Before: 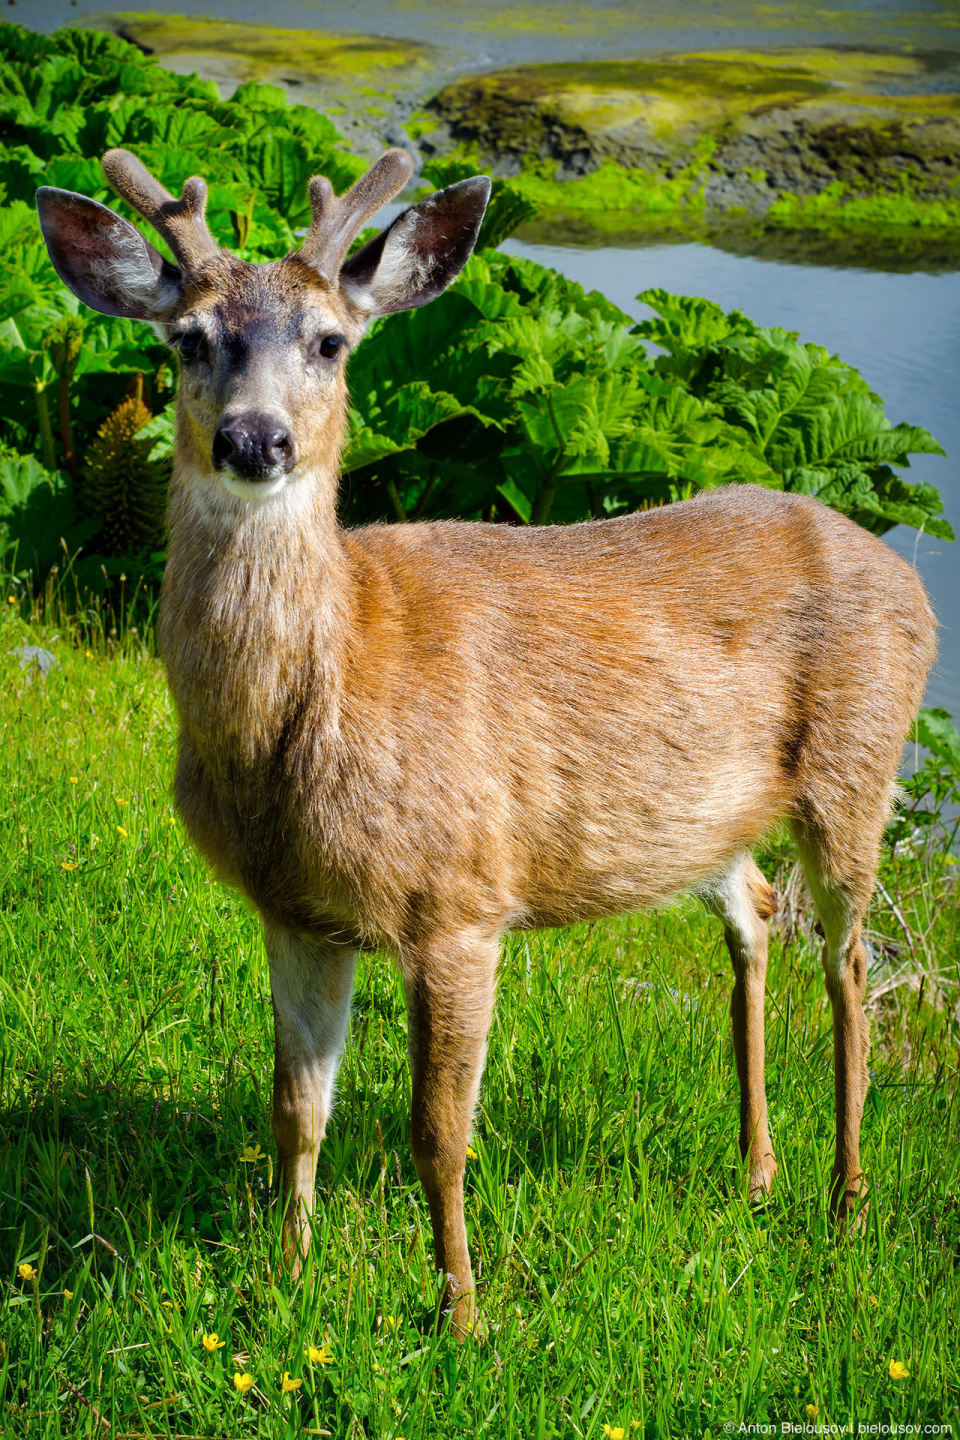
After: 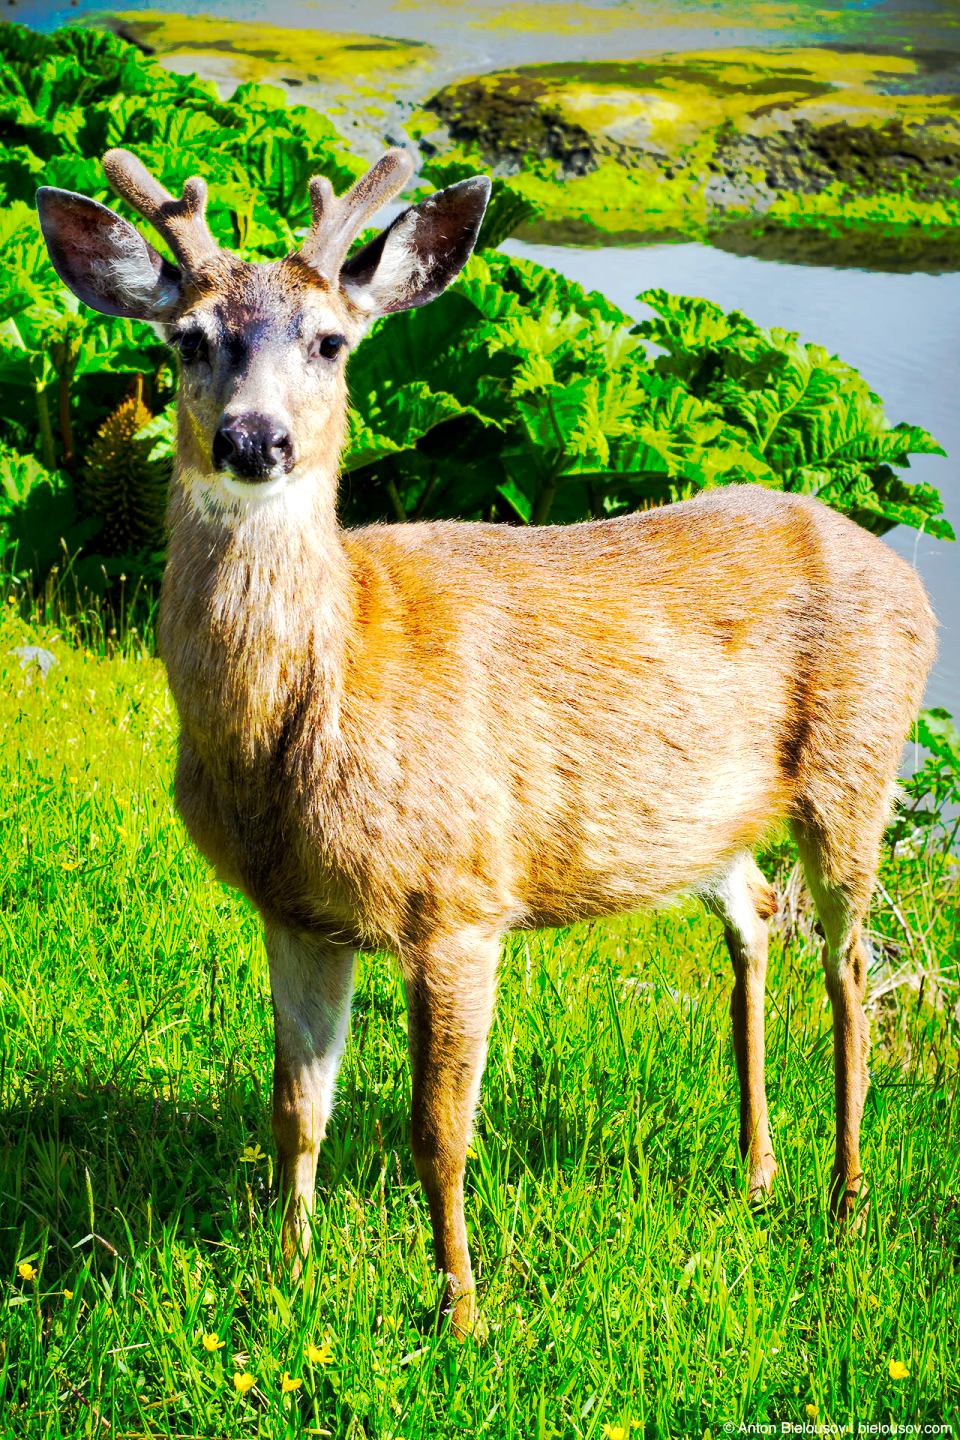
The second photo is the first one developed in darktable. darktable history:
tone curve: curves: ch0 [(0, 0) (0.003, 0.003) (0.011, 0.01) (0.025, 0.023) (0.044, 0.042) (0.069, 0.065) (0.1, 0.094) (0.136, 0.127) (0.177, 0.166) (0.224, 0.211) (0.277, 0.26) (0.335, 0.315) (0.399, 0.375) (0.468, 0.44) (0.543, 0.658) (0.623, 0.718) (0.709, 0.782) (0.801, 0.851) (0.898, 0.923) (1, 1)], preserve colors none
exposure: black level correction 0.001, exposure -0.201 EV, compensate exposure bias true, compensate highlight preservation false
